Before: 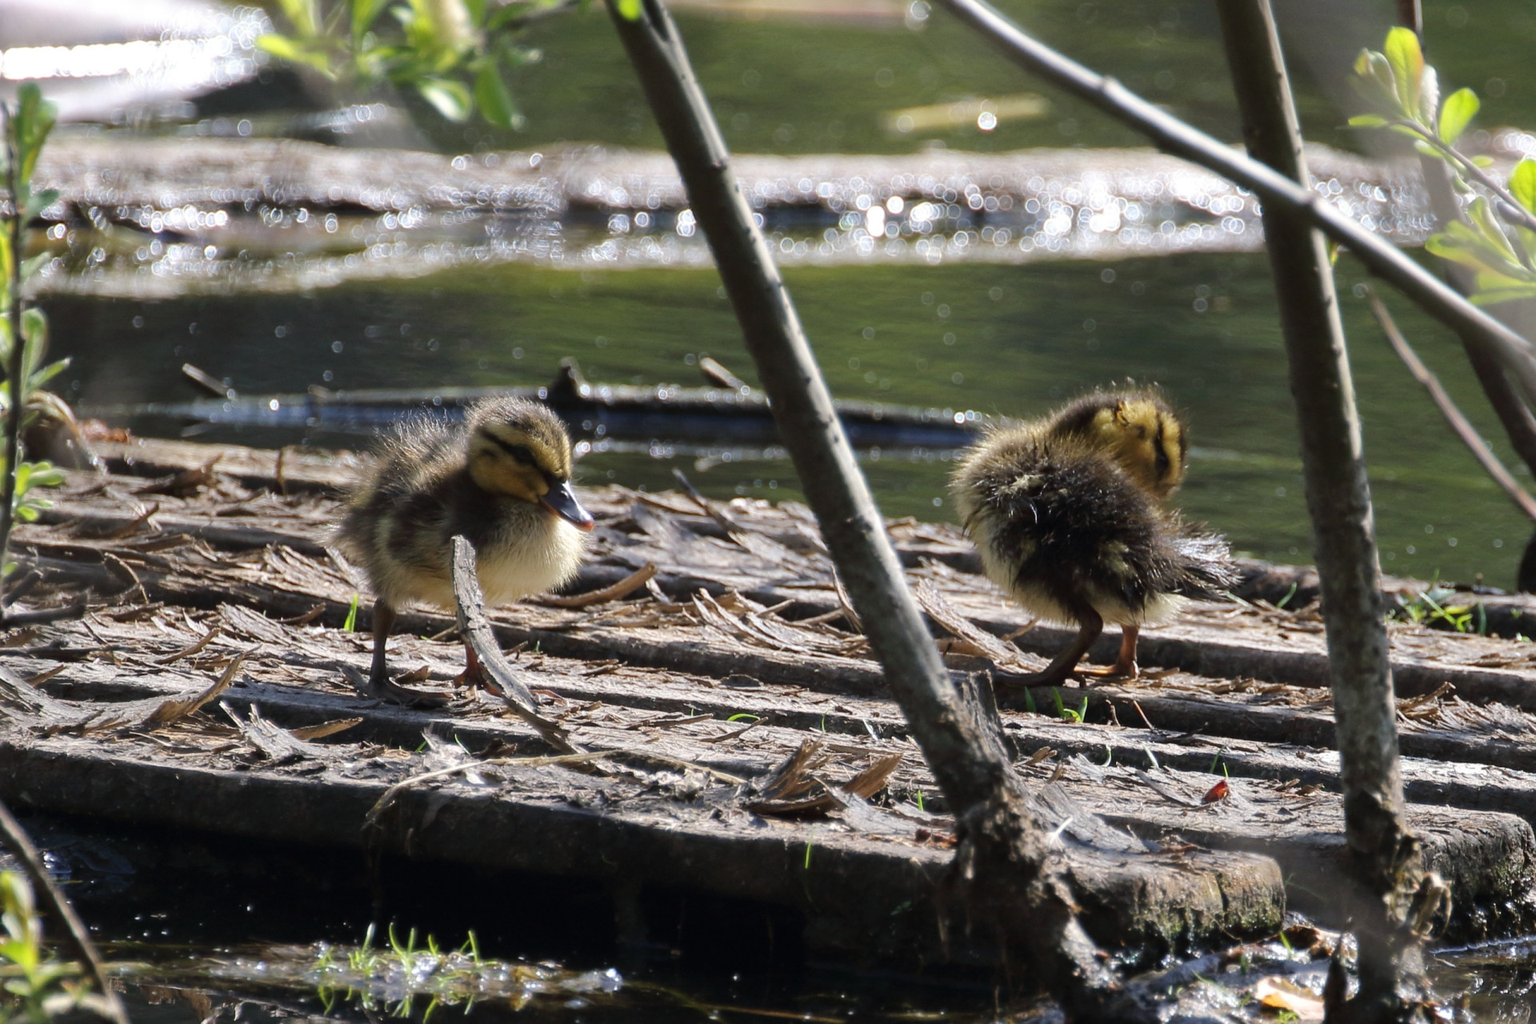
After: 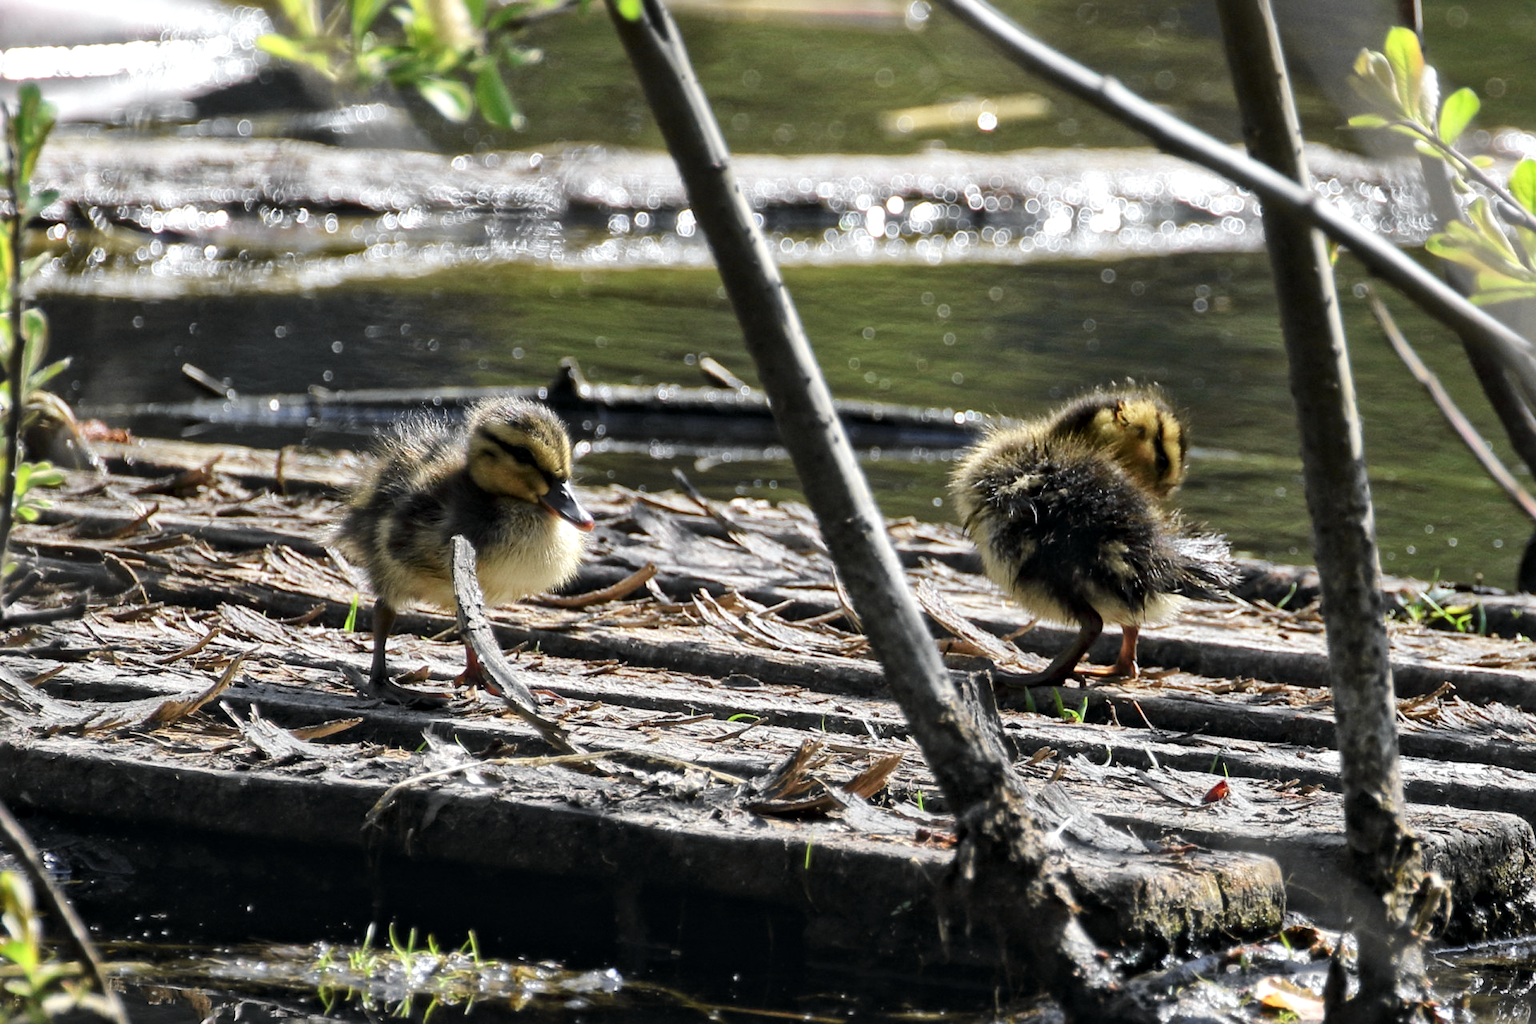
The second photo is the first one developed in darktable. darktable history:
tone curve: curves: ch0 [(0, 0.009) (0.037, 0.035) (0.131, 0.126) (0.275, 0.28) (0.476, 0.514) (0.617, 0.667) (0.704, 0.759) (0.813, 0.863) (0.911, 0.931) (0.997, 1)]; ch1 [(0, 0) (0.318, 0.271) (0.444, 0.438) (0.493, 0.496) (0.508, 0.5) (0.534, 0.535) (0.57, 0.582) (0.65, 0.664) (0.746, 0.764) (1, 1)]; ch2 [(0, 0) (0.246, 0.24) (0.36, 0.381) (0.415, 0.434) (0.476, 0.492) (0.502, 0.499) (0.522, 0.518) (0.533, 0.534) (0.586, 0.598) (0.634, 0.643) (0.706, 0.717) (0.853, 0.83) (1, 0.951)], color space Lab, independent channels, preserve colors none
rotate and perspective: automatic cropping original format, crop left 0, crop top 0
local contrast: mode bilateral grid, contrast 20, coarseness 19, detail 163%, midtone range 0.2
